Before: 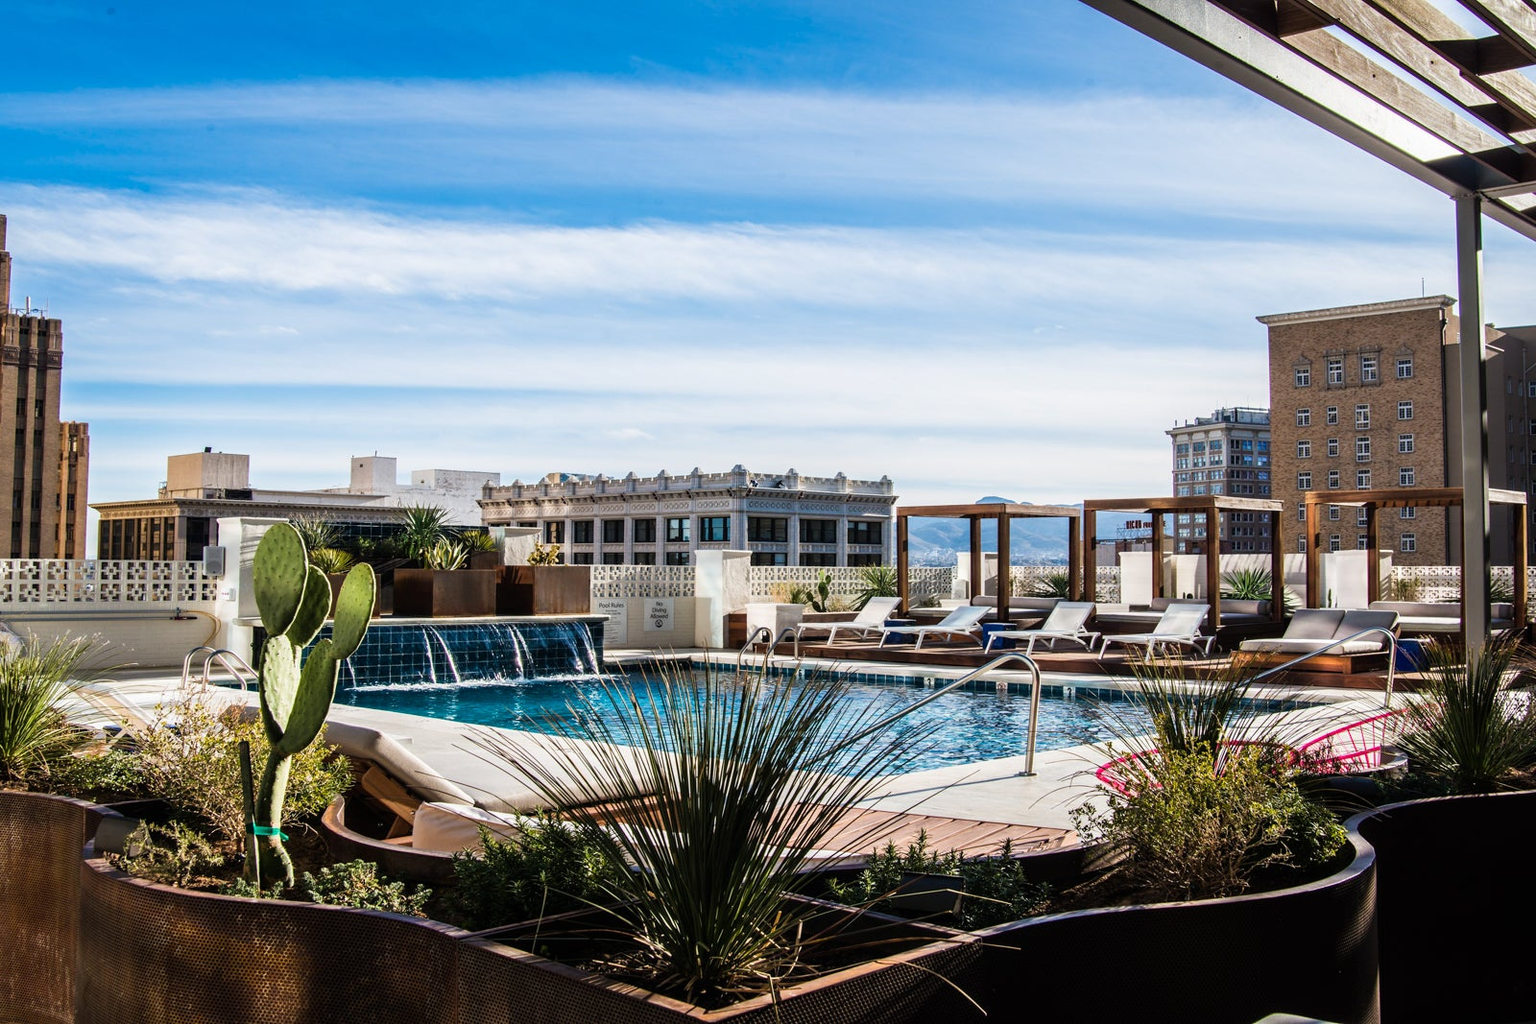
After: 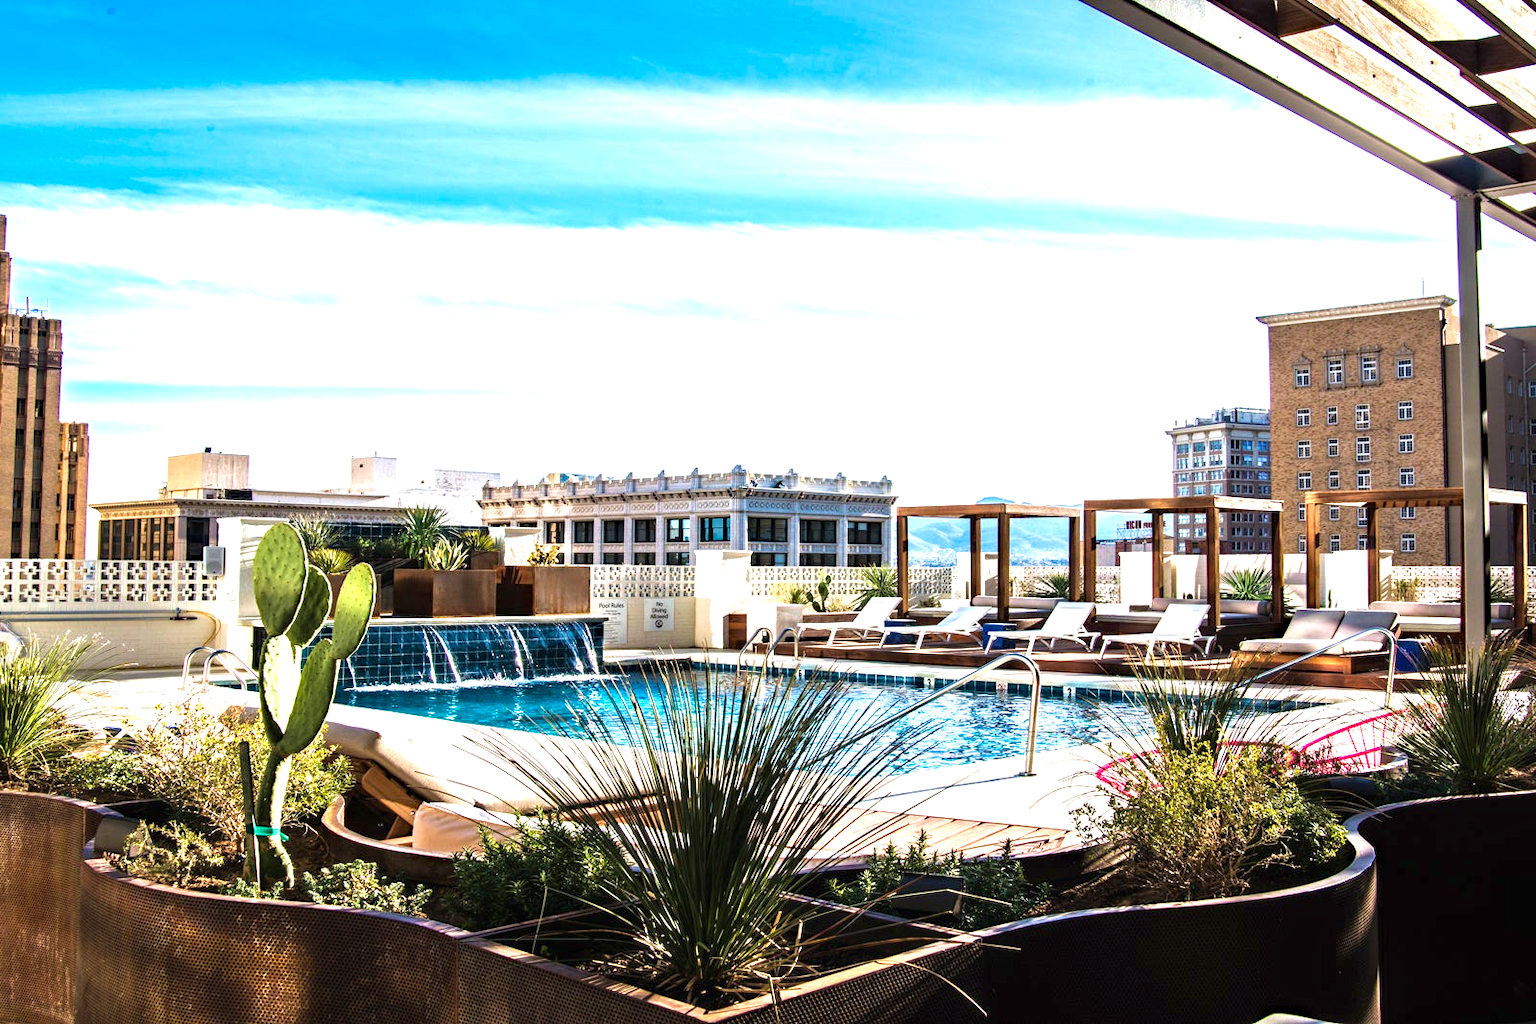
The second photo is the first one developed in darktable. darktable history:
haze removal: strength 0.25, distance 0.25, compatibility mode true, adaptive false
velvia: on, module defaults
exposure: black level correction 0, exposure 1.2 EV, compensate exposure bias true, compensate highlight preservation false
